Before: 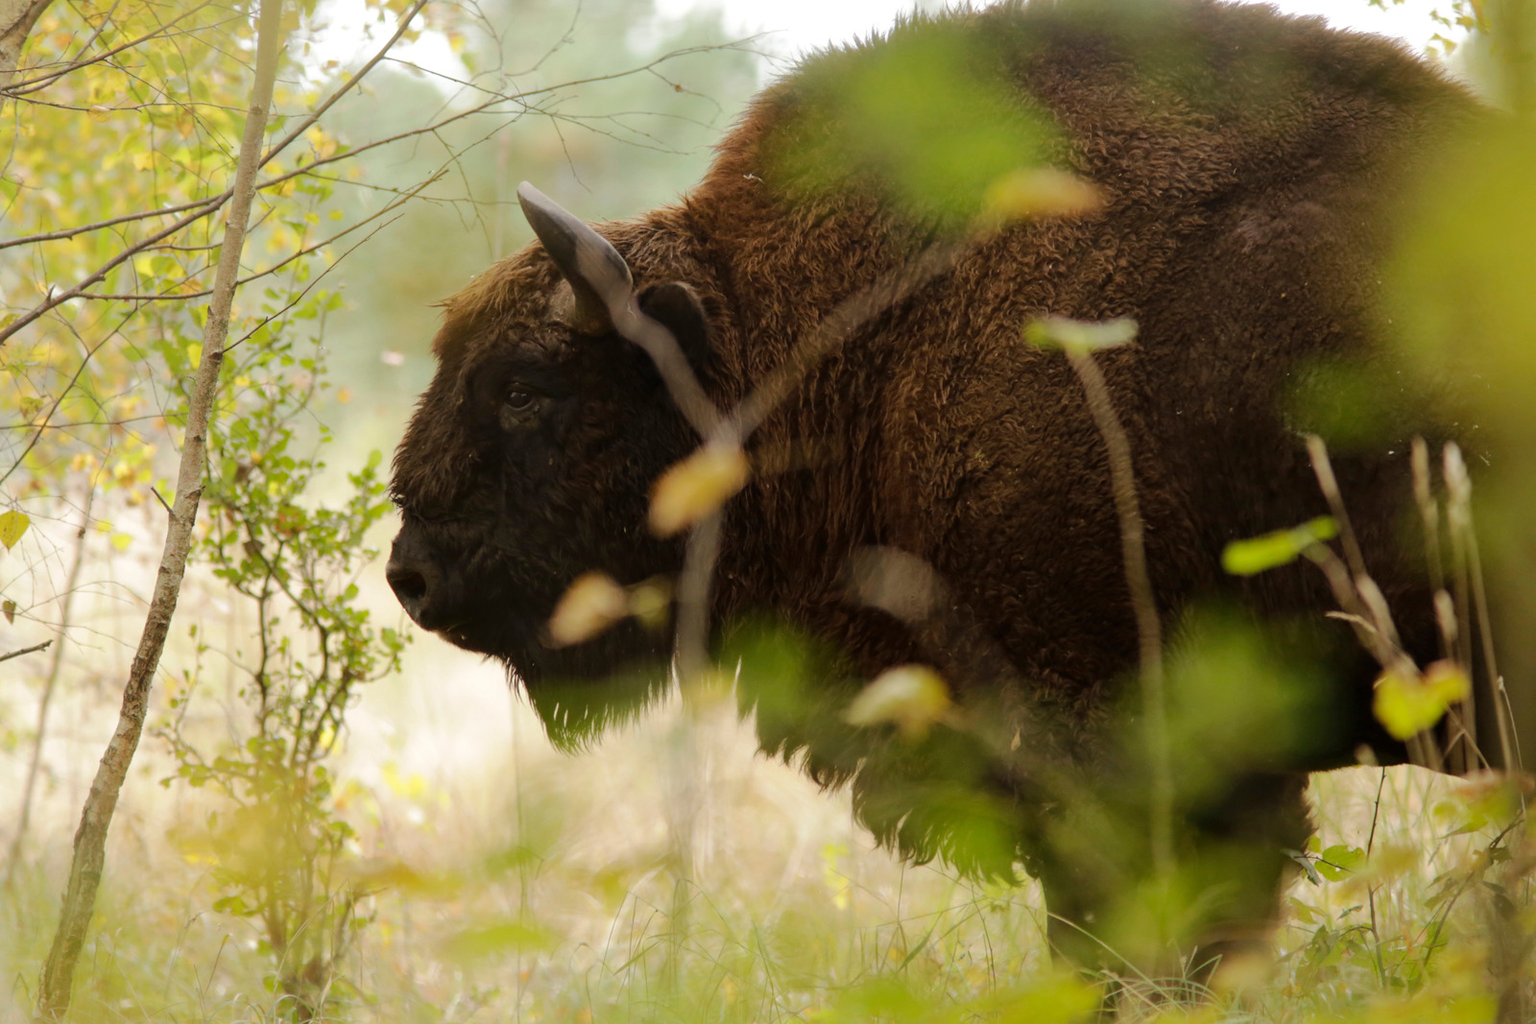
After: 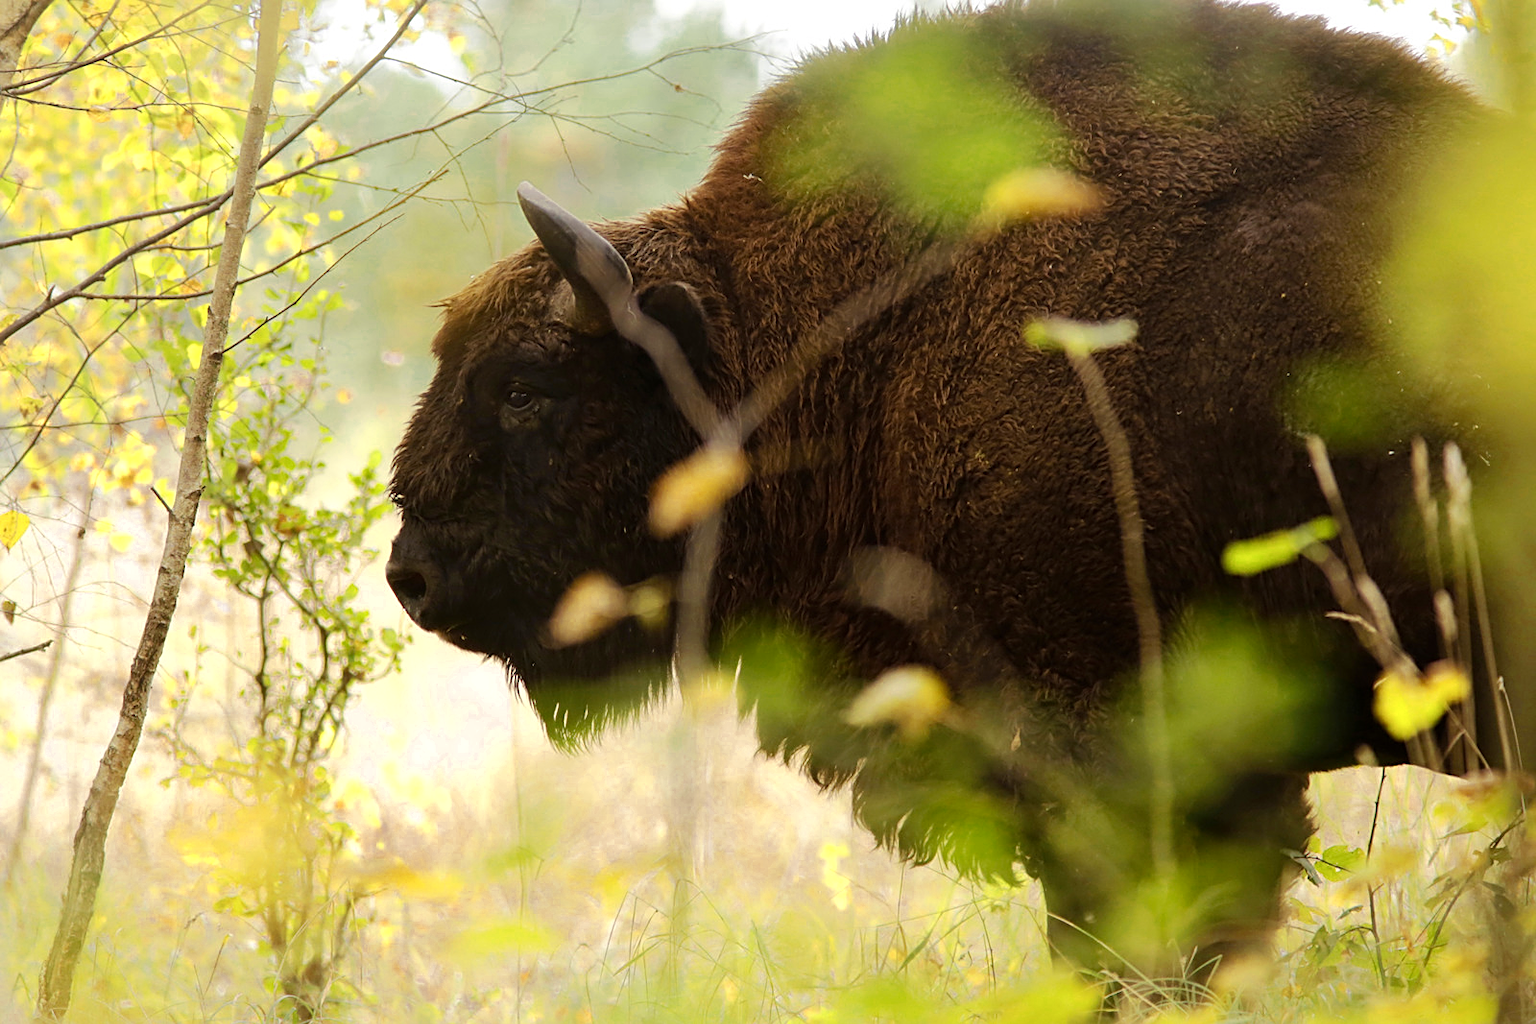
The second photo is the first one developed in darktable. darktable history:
color zones: curves: ch0 [(0, 0.485) (0.178, 0.476) (0.261, 0.623) (0.411, 0.403) (0.708, 0.603) (0.934, 0.412)]; ch1 [(0.003, 0.485) (0.149, 0.496) (0.229, 0.584) (0.326, 0.551) (0.484, 0.262) (0.757, 0.643)]
sharpen: on, module defaults
